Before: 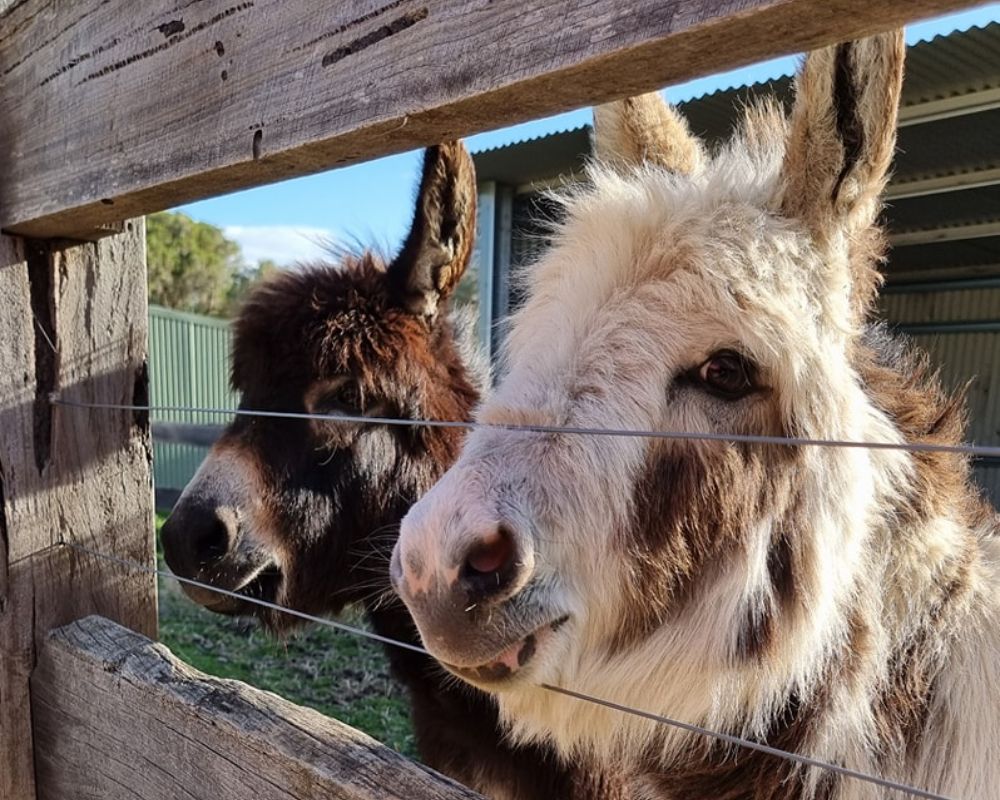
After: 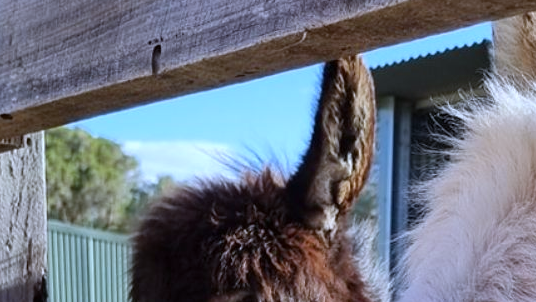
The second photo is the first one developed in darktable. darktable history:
white balance: red 0.931, blue 1.11
crop: left 10.121%, top 10.631%, right 36.218%, bottom 51.526%
color calibration: illuminant as shot in camera, x 0.358, y 0.373, temperature 4628.91 K
